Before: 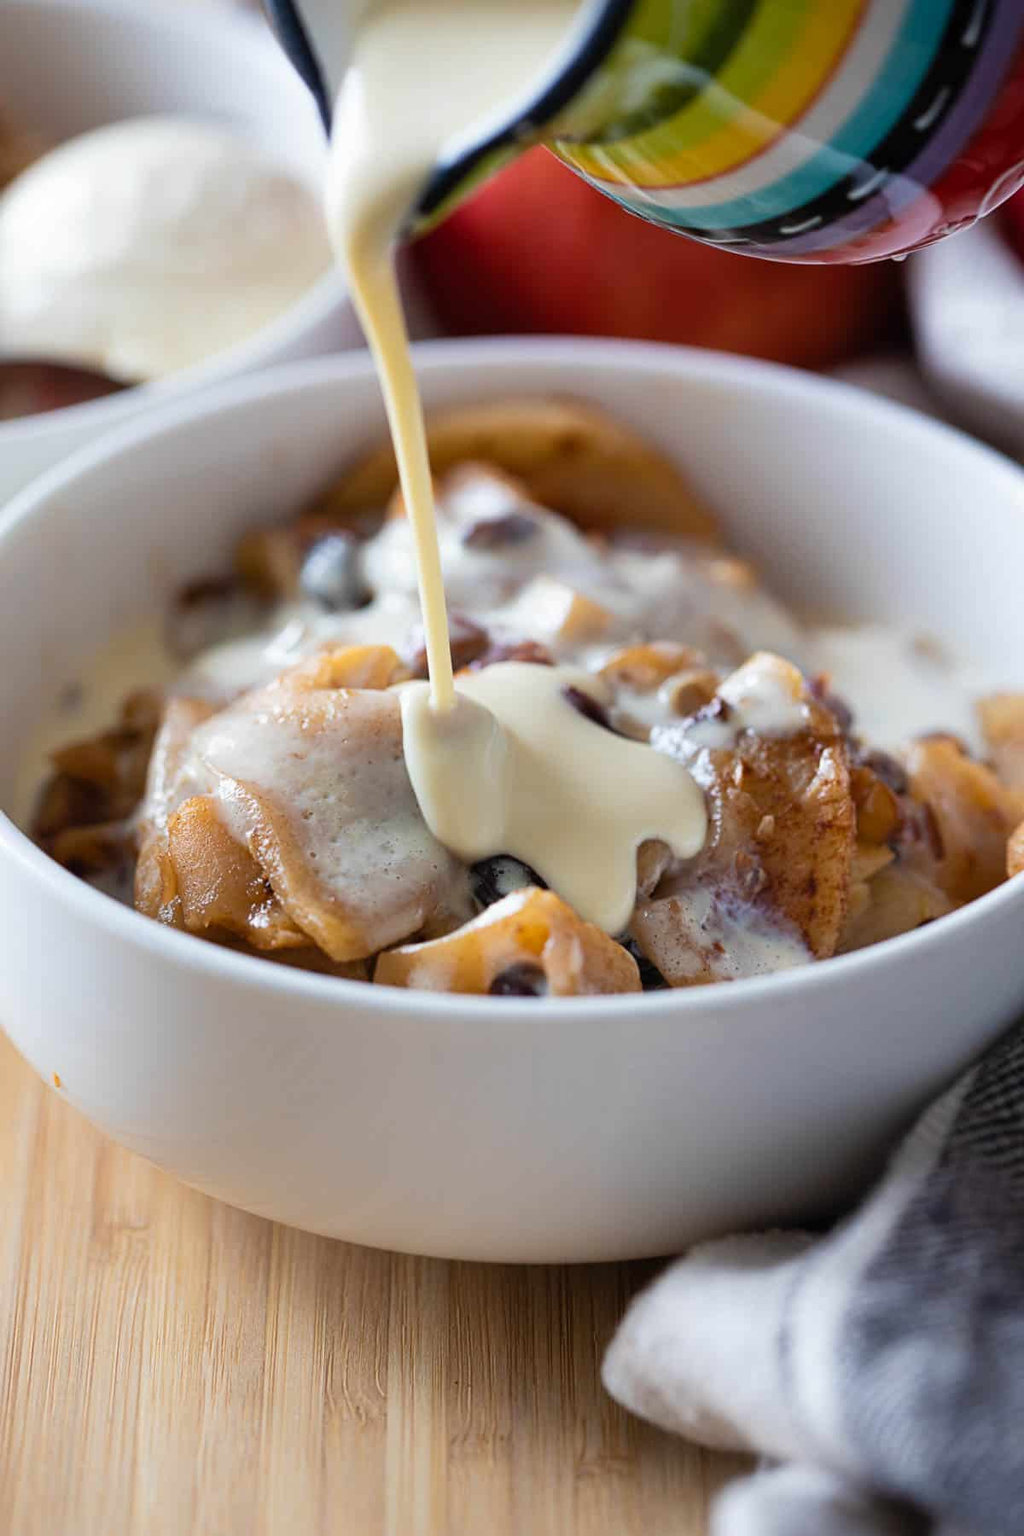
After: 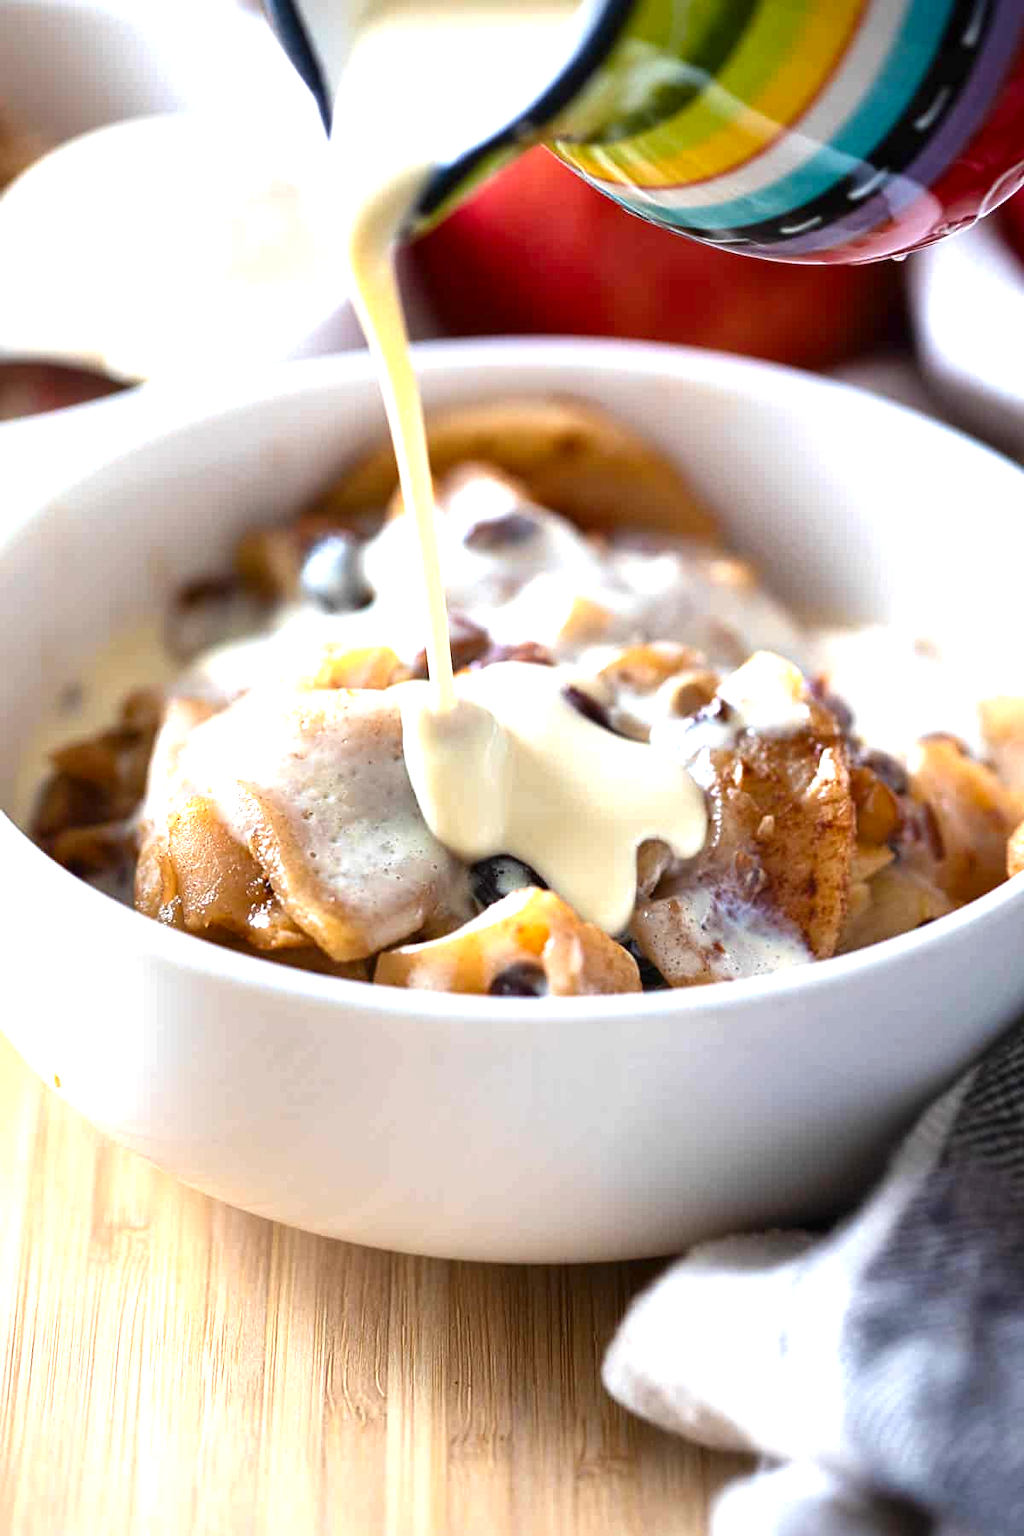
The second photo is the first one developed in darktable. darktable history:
exposure: black level correction 0, exposure 1.1 EV, compensate highlight preservation false
contrast brightness saturation: brightness -0.099
